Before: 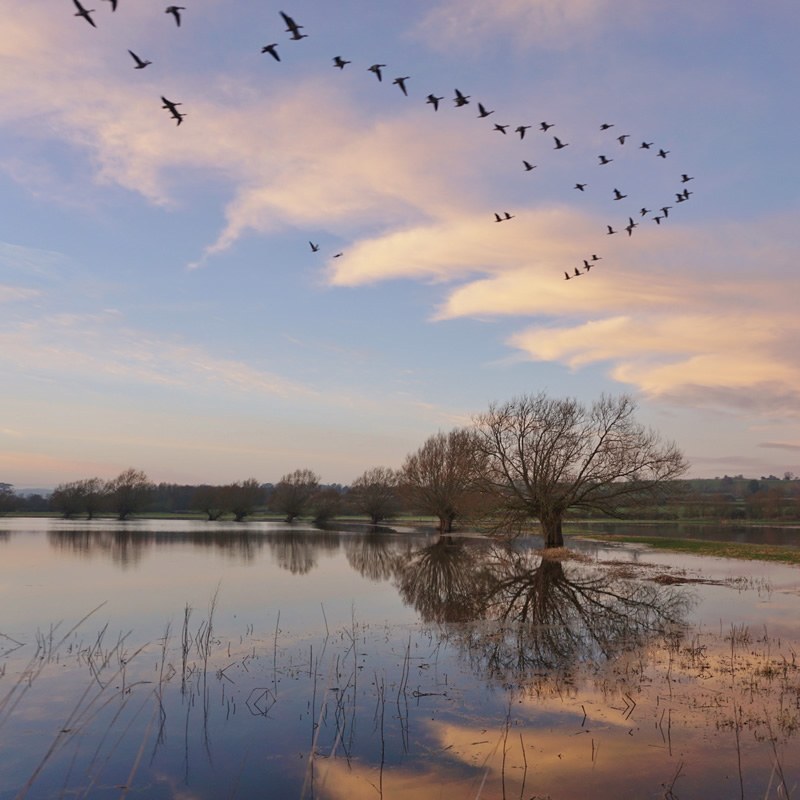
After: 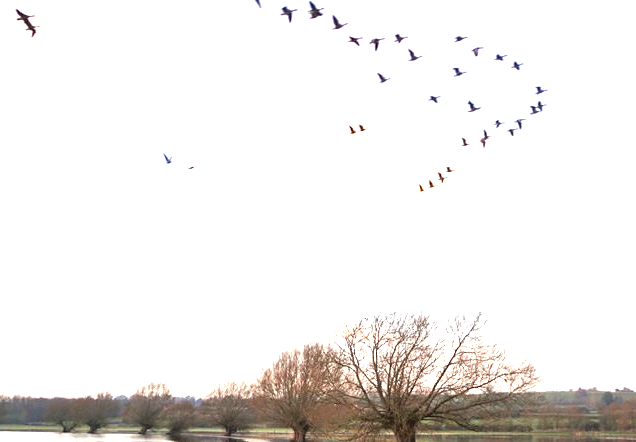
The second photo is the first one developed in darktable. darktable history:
crop: left 18.363%, top 11.074%, right 2.137%, bottom 33.594%
tone equalizer: -8 EV -1.06 EV, -7 EV -1.04 EV, -6 EV -0.899 EV, -5 EV -0.544 EV, -3 EV 0.601 EV, -2 EV 0.874 EV, -1 EV 1 EV, +0 EV 1.06 EV
exposure: black level correction 0.001, exposure 1.116 EV, compensate highlight preservation false
